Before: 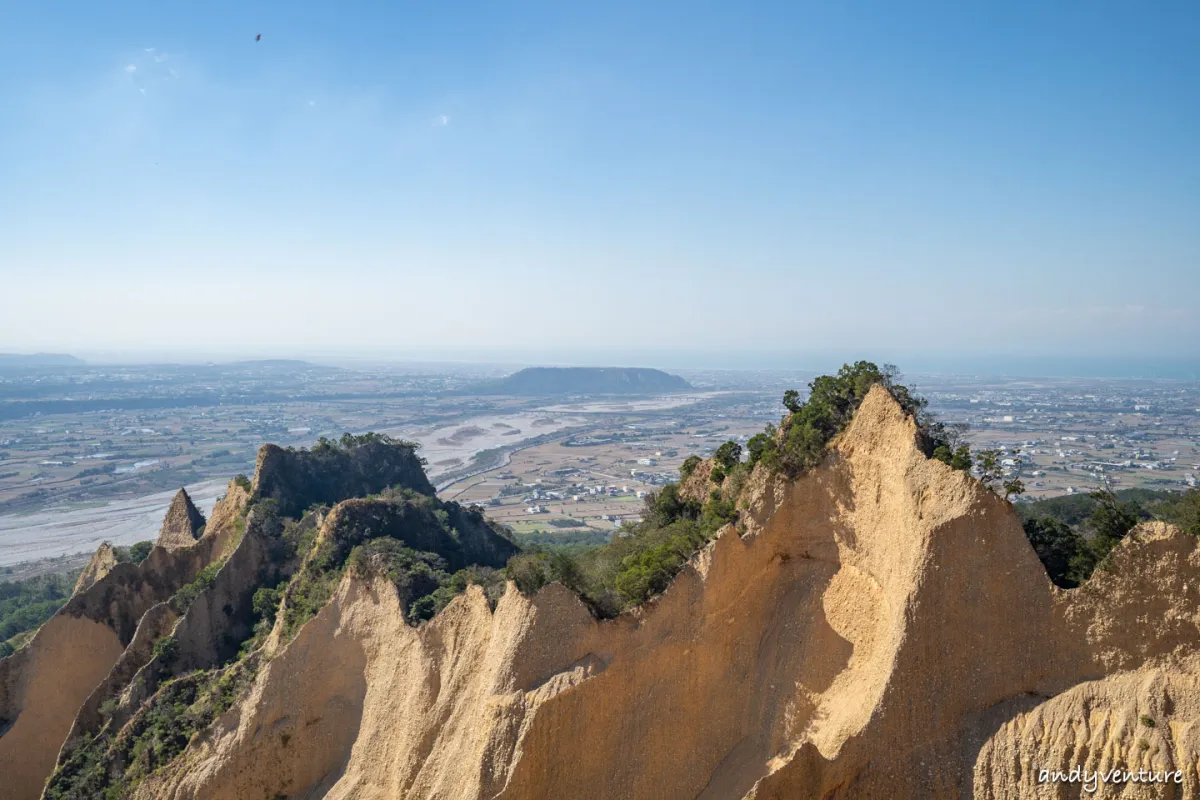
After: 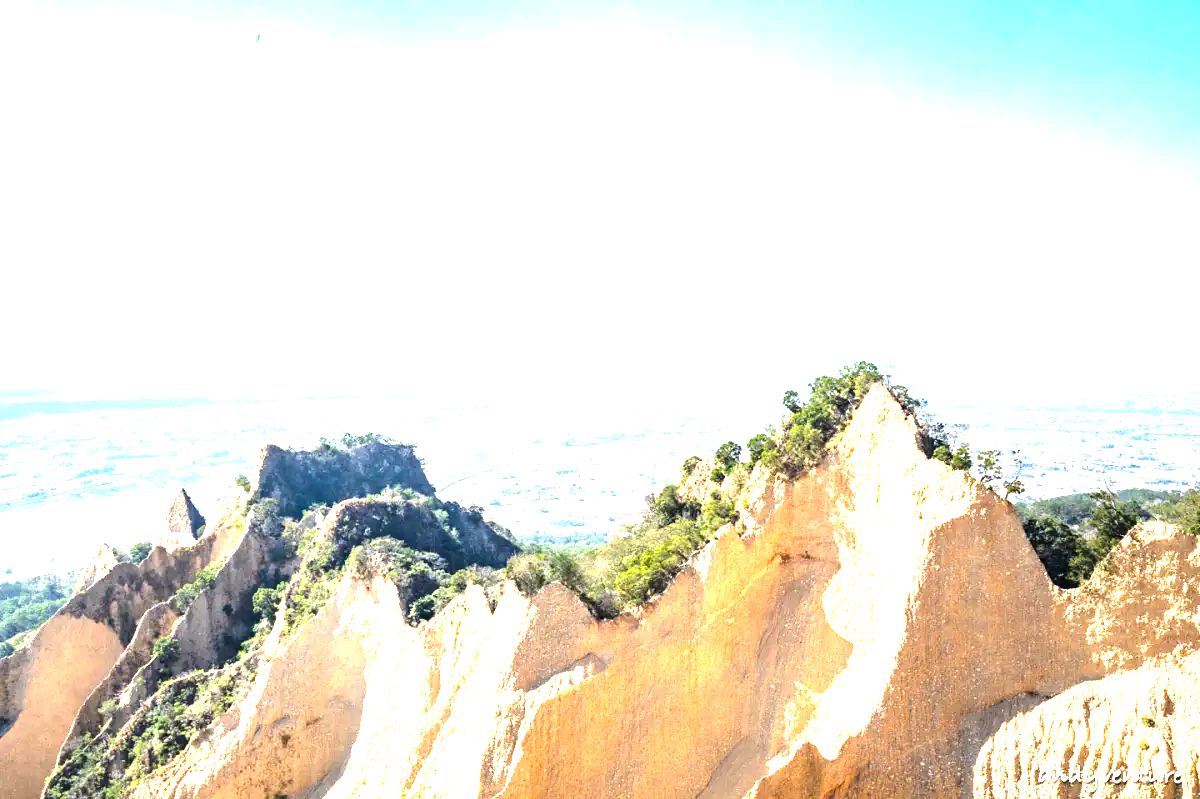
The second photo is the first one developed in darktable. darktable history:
white balance: red 0.982, blue 1.018
exposure: black level correction 0, exposure 2.138 EV, compensate exposure bias true, compensate highlight preservation false
crop: bottom 0.071%
tone equalizer: -8 EV -0.417 EV, -7 EV -0.389 EV, -6 EV -0.333 EV, -5 EV -0.222 EV, -3 EV 0.222 EV, -2 EV 0.333 EV, -1 EV 0.389 EV, +0 EV 0.417 EV, edges refinement/feathering 500, mask exposure compensation -1.25 EV, preserve details no
color balance: contrast 8.5%, output saturation 105%
